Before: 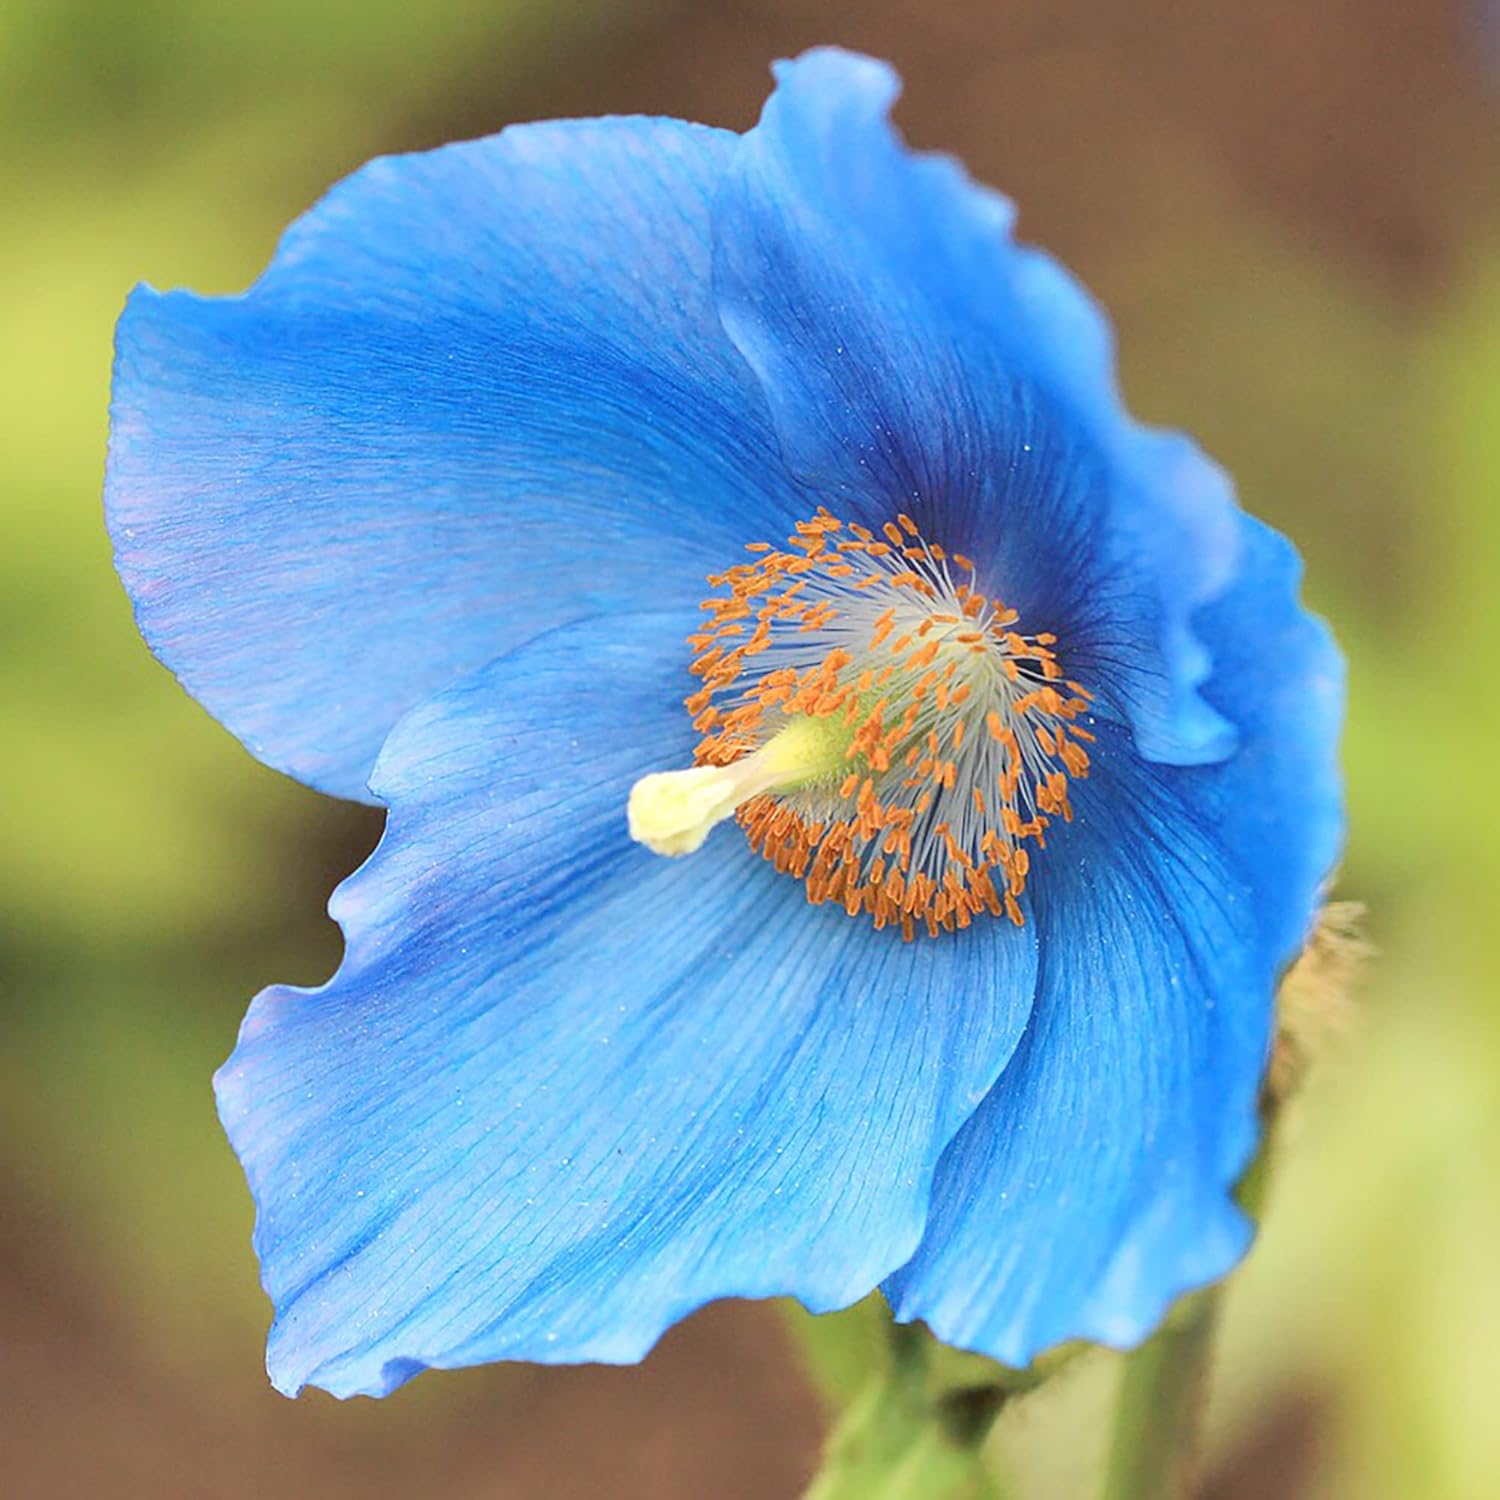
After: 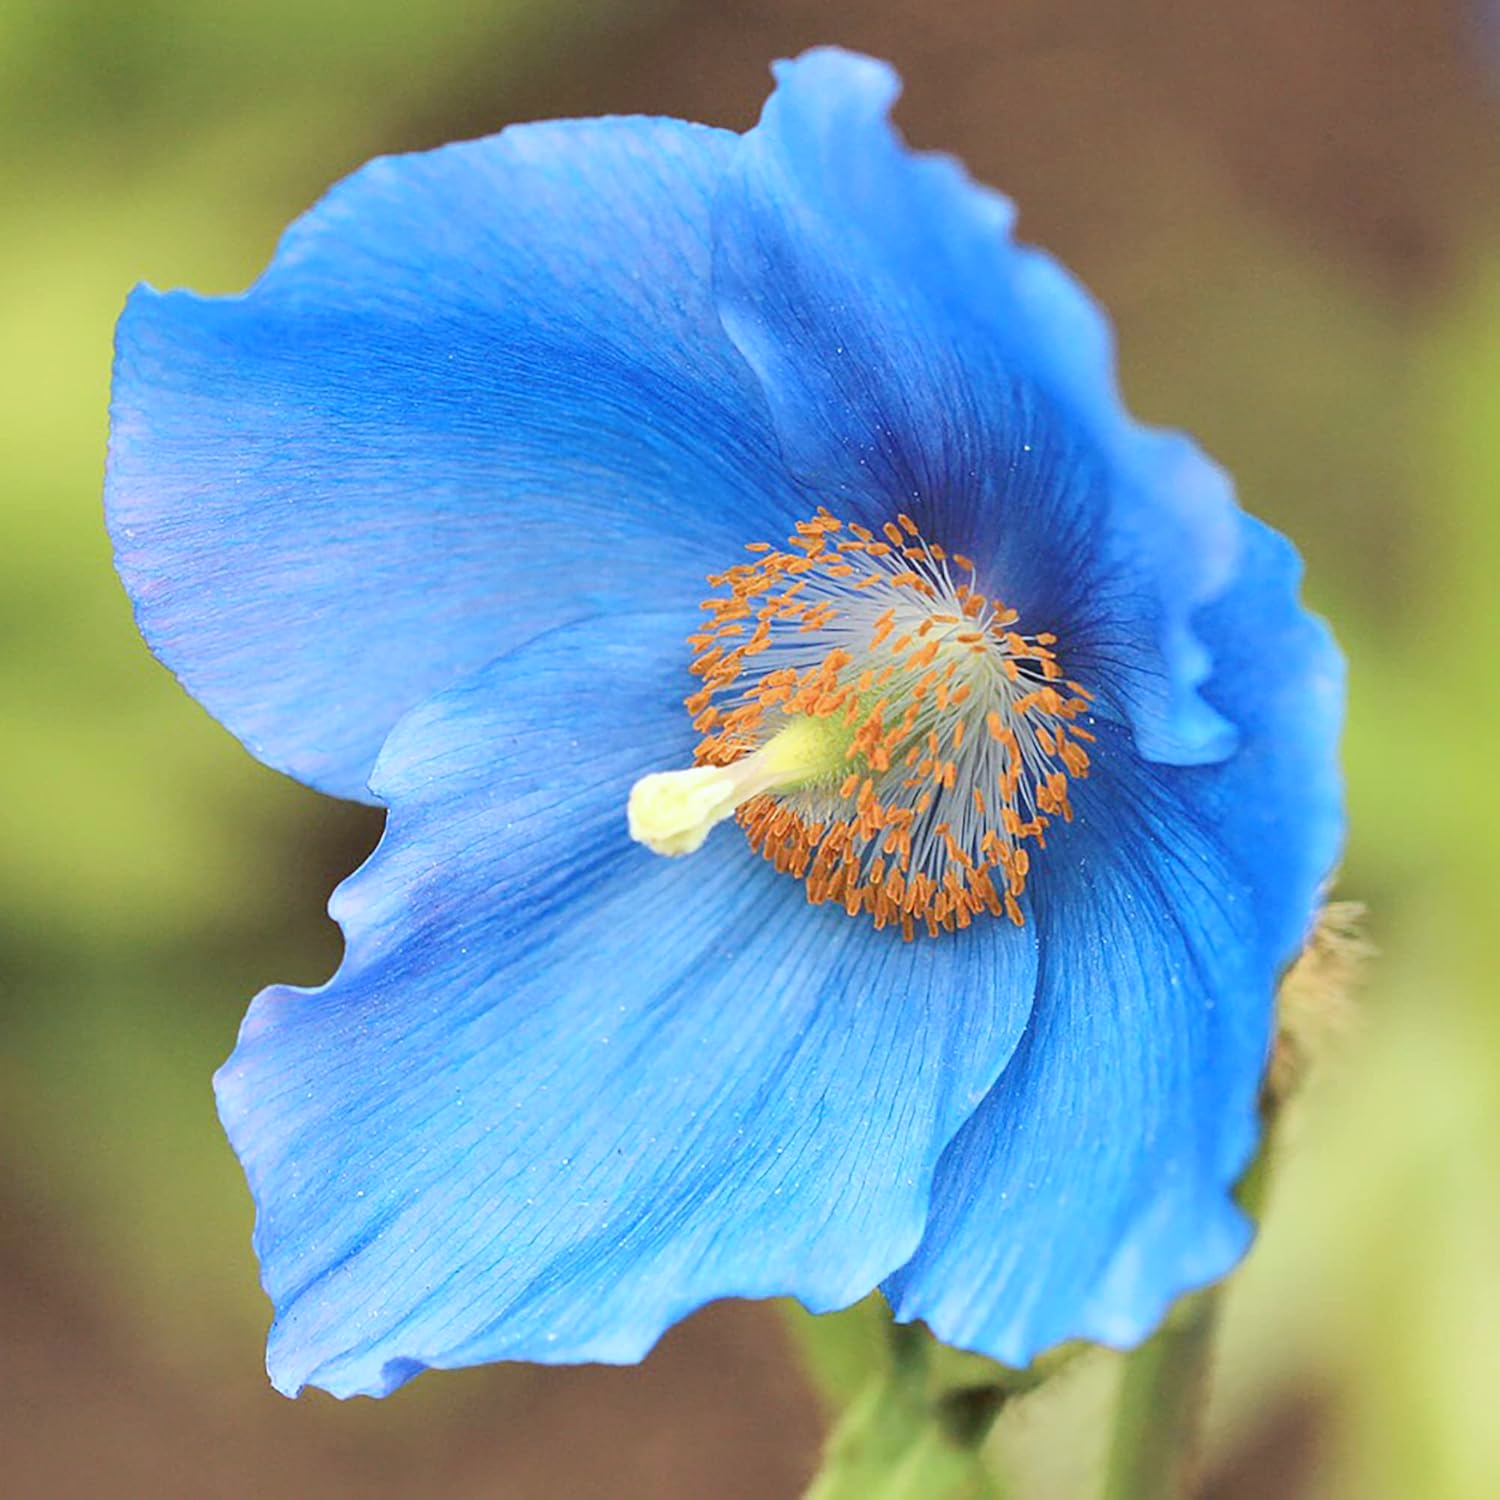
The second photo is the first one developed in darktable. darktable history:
exposure: compensate highlight preservation false
white balance: red 0.974, blue 1.044
